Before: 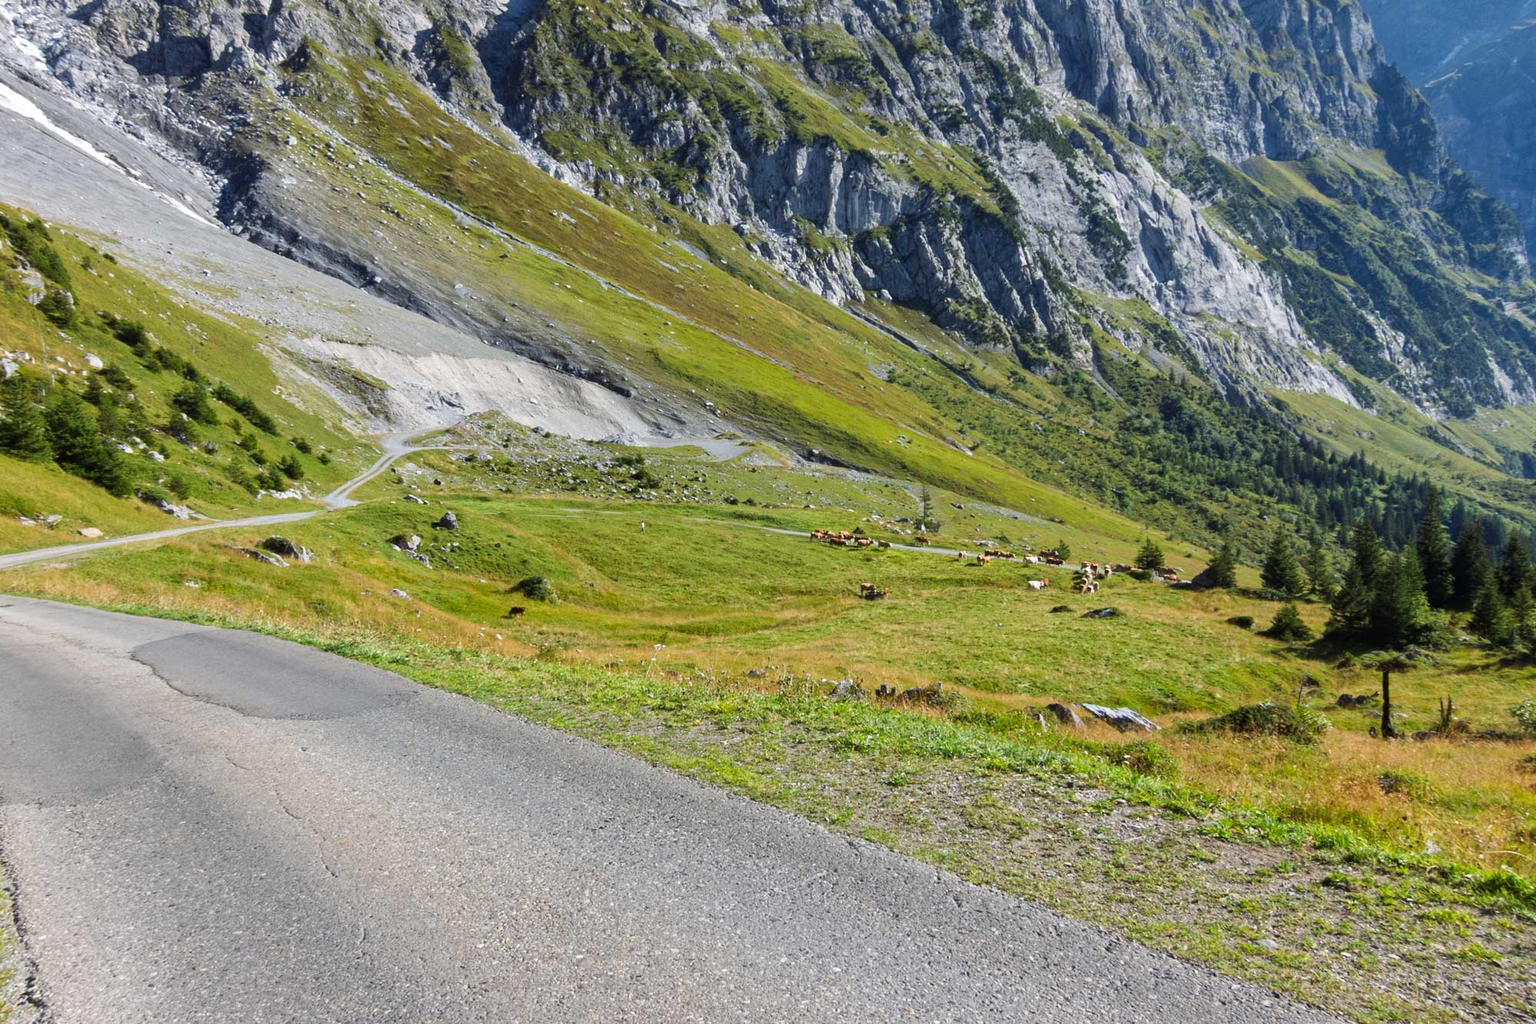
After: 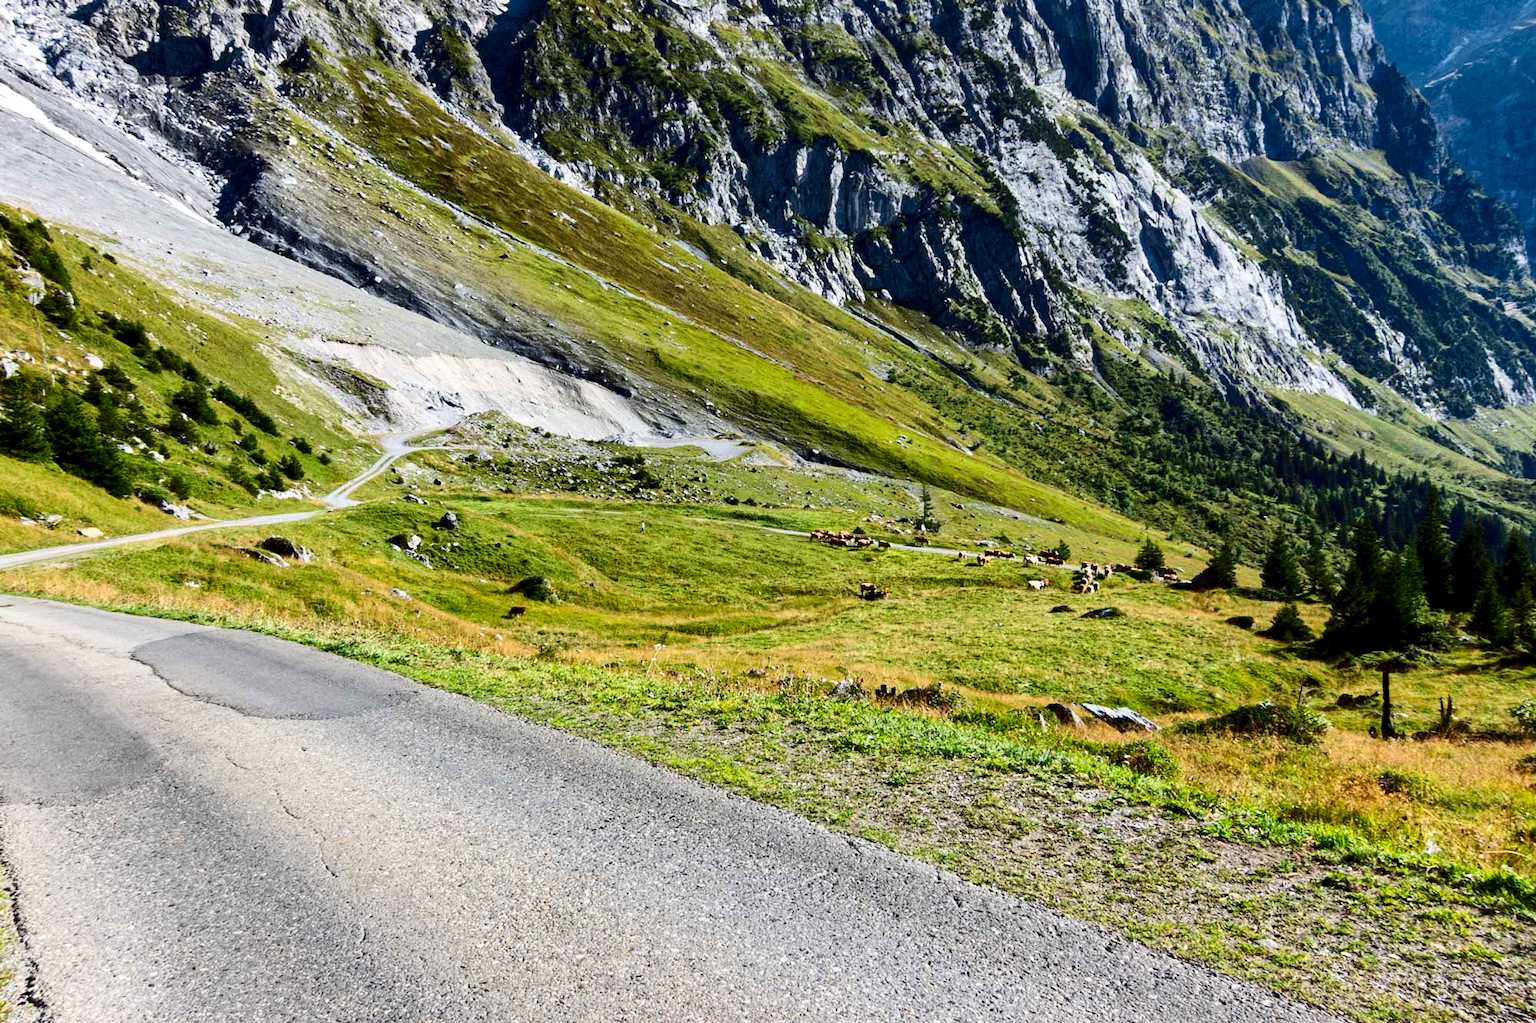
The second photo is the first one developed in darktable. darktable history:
local contrast: highlights 103%, shadows 102%, detail 120%, midtone range 0.2
contrast brightness saturation: contrast 0.334, brightness -0.08, saturation 0.167
